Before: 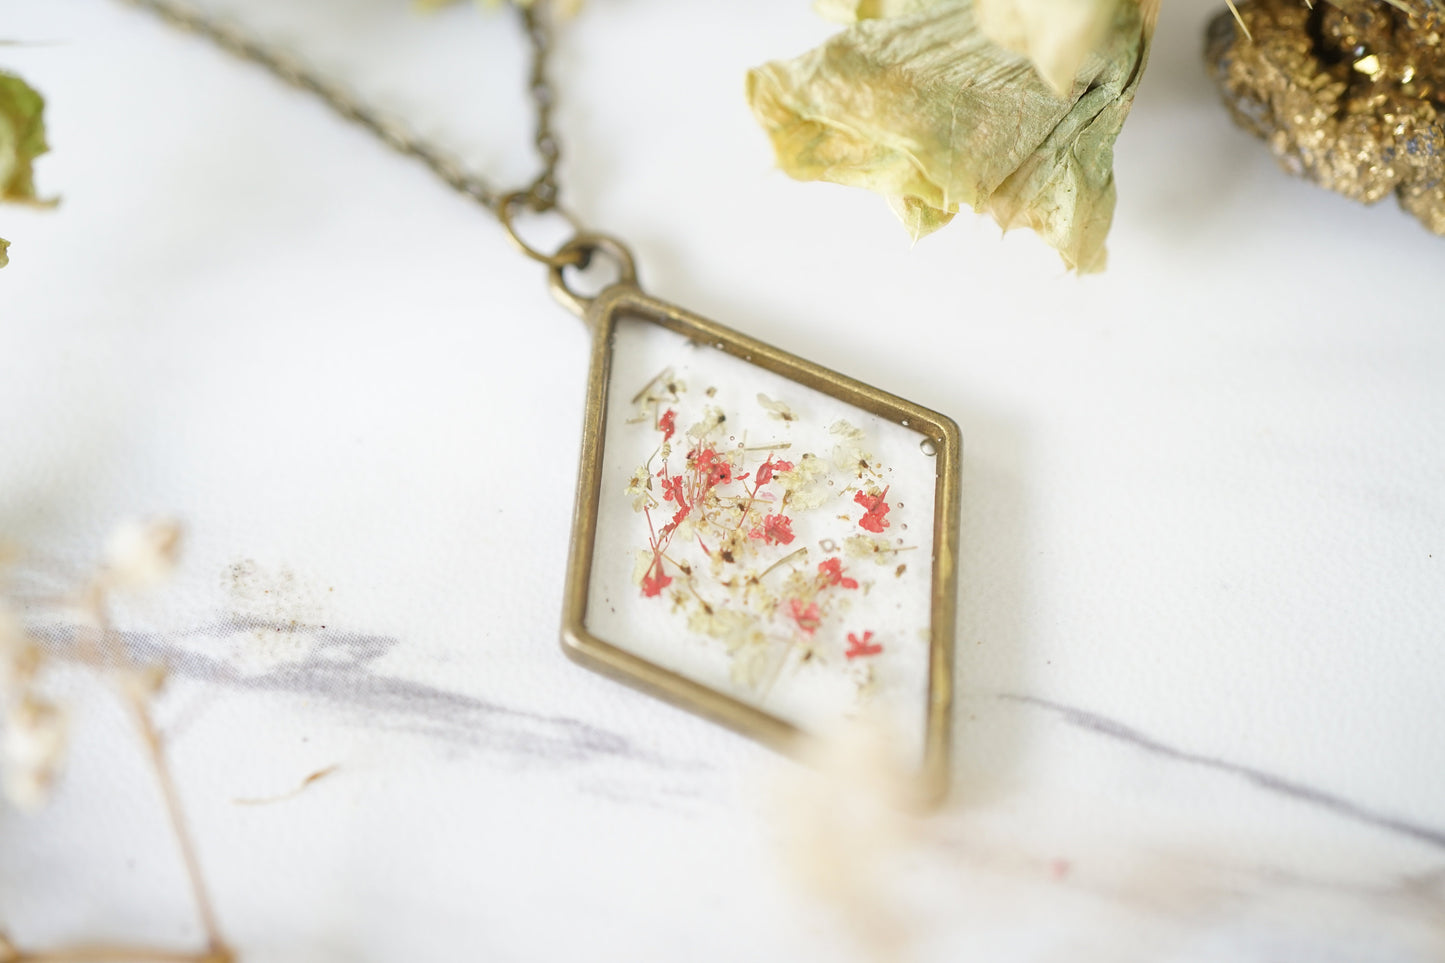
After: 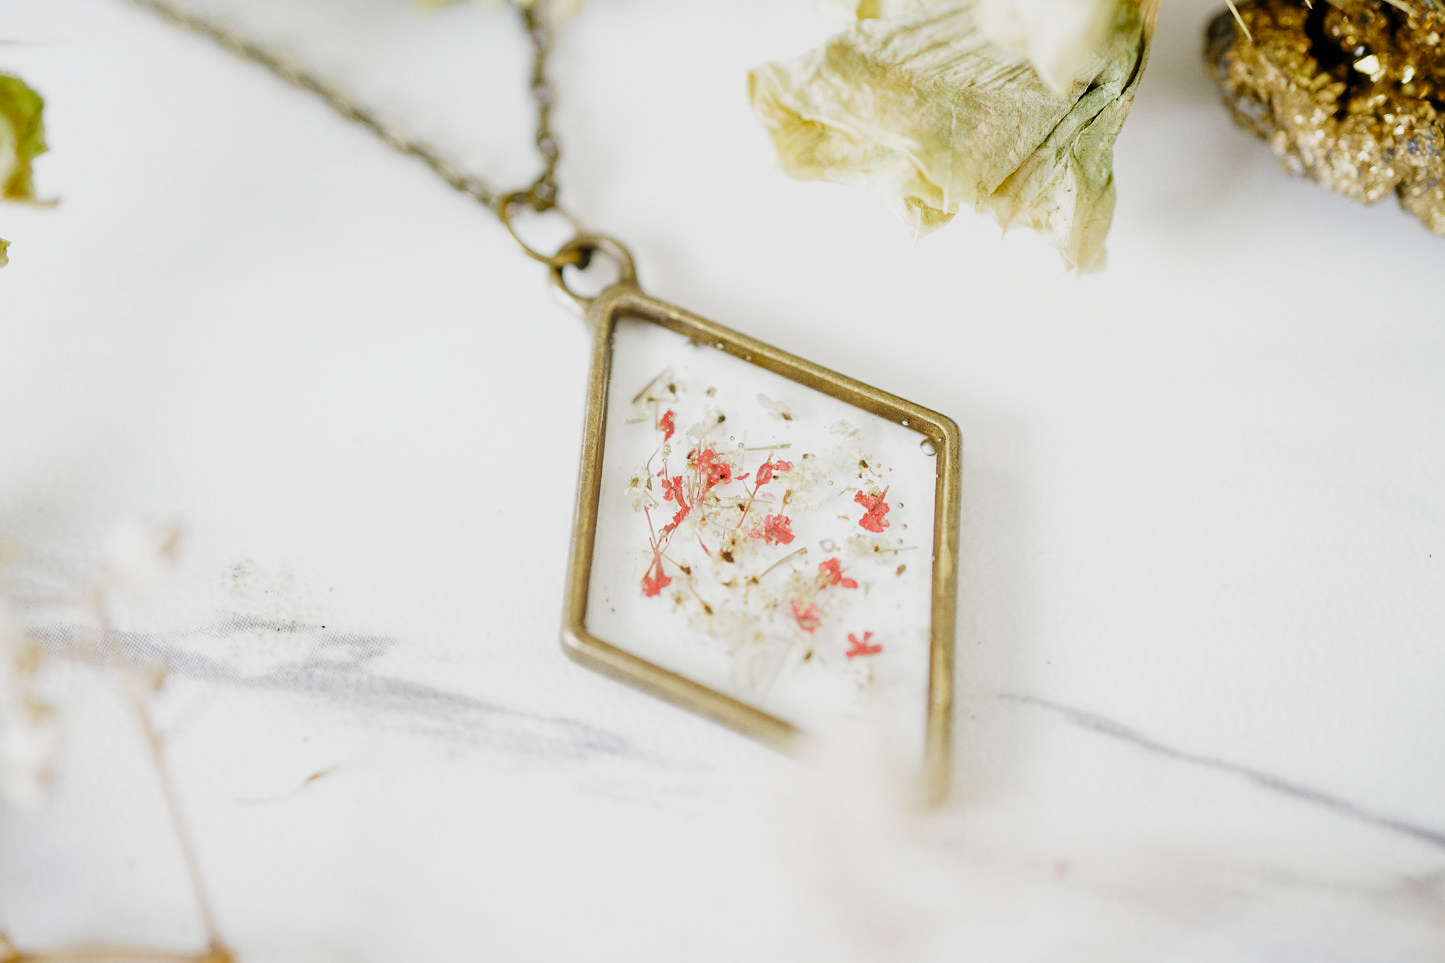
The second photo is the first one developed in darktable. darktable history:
filmic rgb: black relative exposure -5.15 EV, white relative exposure 3.96 EV, hardness 2.91, contrast 1.402, highlights saturation mix -18.66%, add noise in highlights 0.002, preserve chrominance no, color science v3 (2019), use custom middle-gray values true, contrast in highlights soft
